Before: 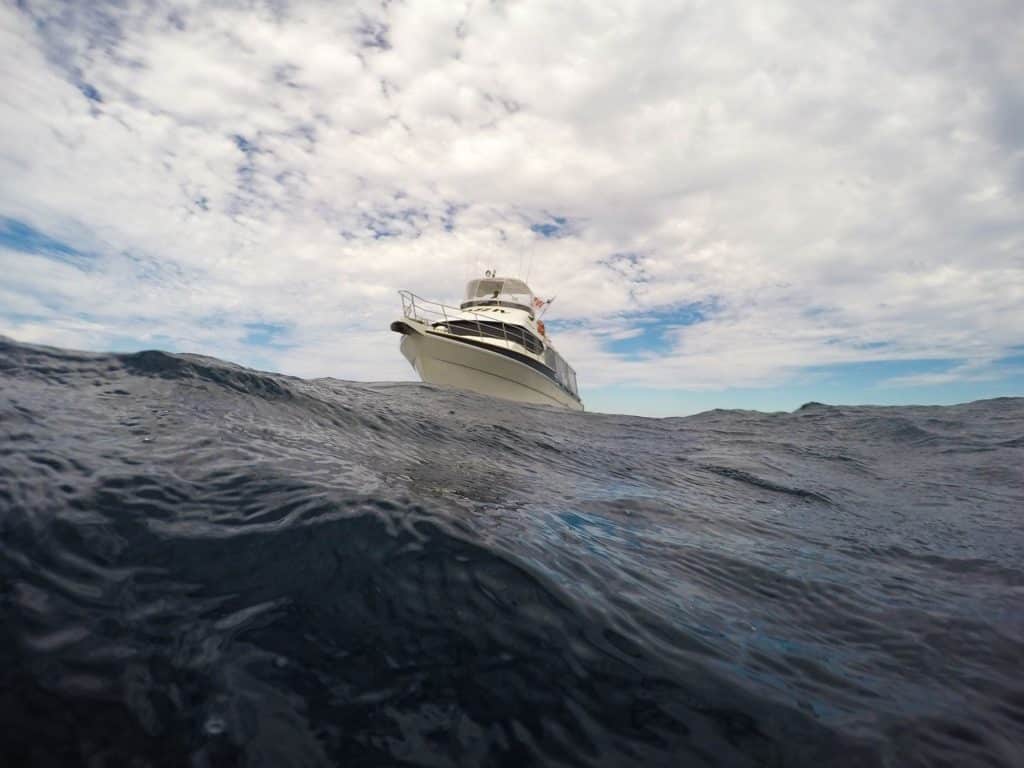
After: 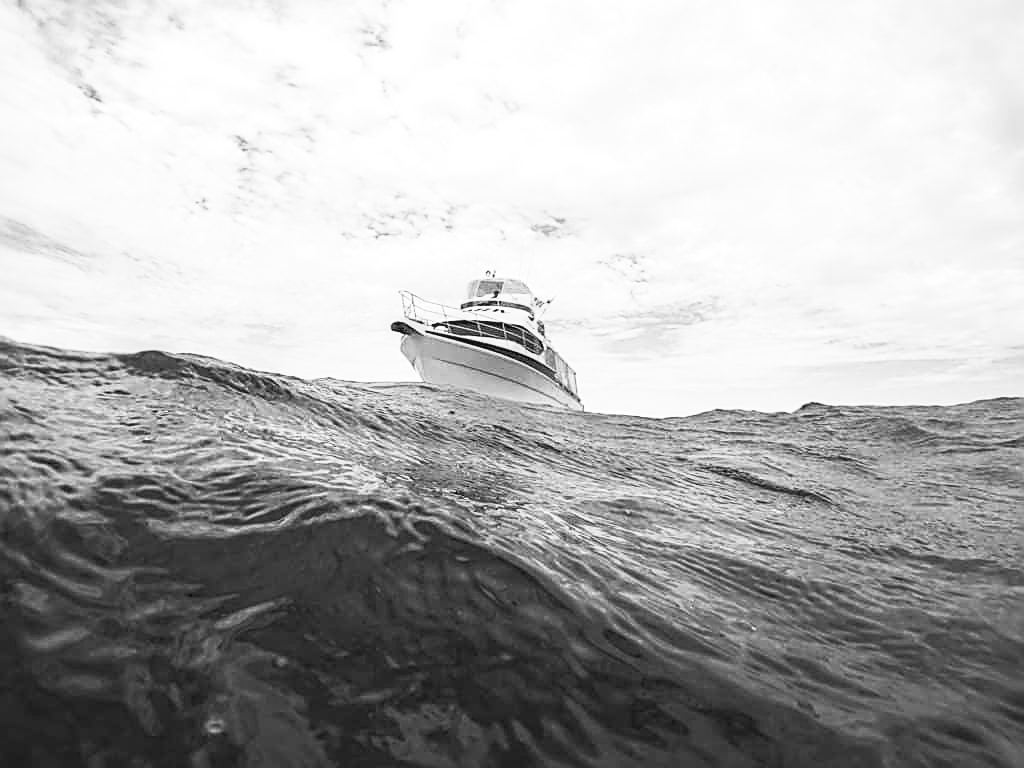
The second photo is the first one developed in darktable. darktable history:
contrast brightness saturation: contrast 0.442, brightness 0.552, saturation -0.185
sharpen: amount 0.898
local contrast: on, module defaults
color calibration: output gray [0.31, 0.36, 0.33, 0], illuminant custom, x 0.39, y 0.392, temperature 3871.83 K
